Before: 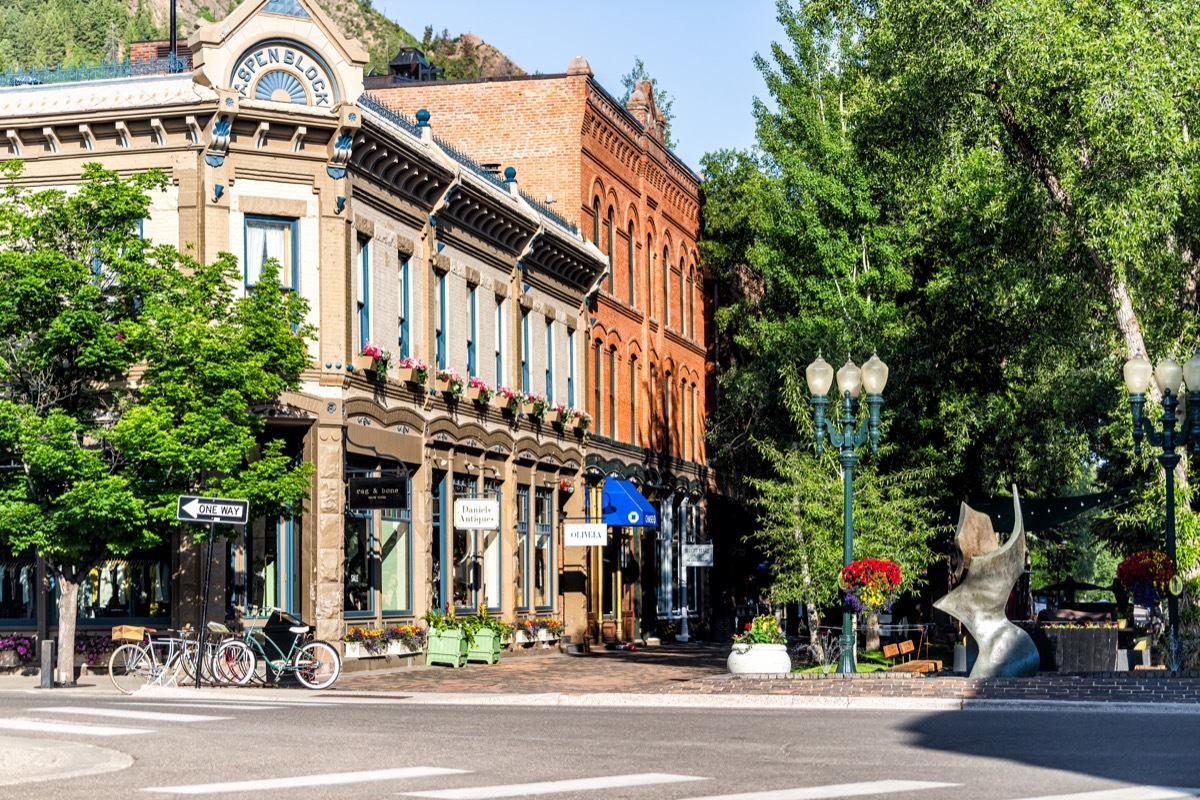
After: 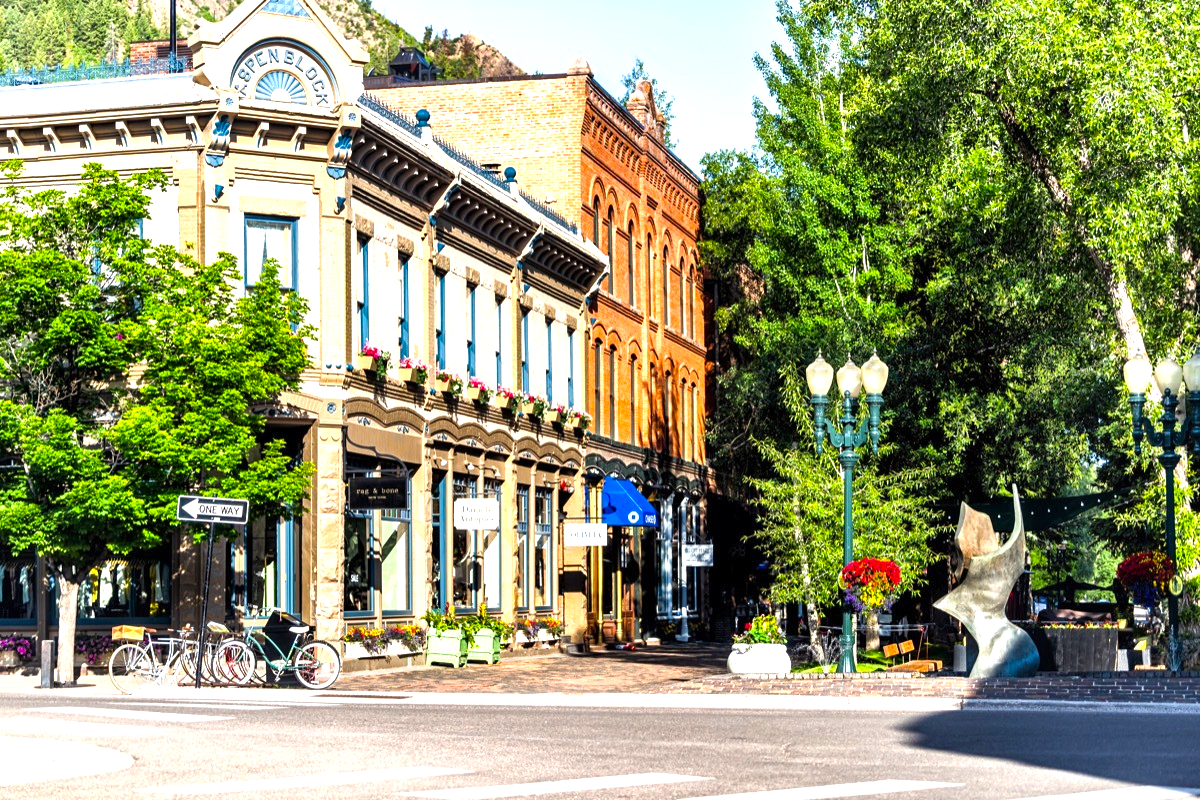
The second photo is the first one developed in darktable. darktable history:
shadows and highlights: shadows 76.84, highlights -25.74, soften with gaussian
color balance rgb: shadows lift › luminance 0.852%, shadows lift › chroma 0.537%, shadows lift › hue 22.79°, perceptual saturation grading › global saturation 18.18%, perceptual brilliance grading › global brilliance 25.319%
